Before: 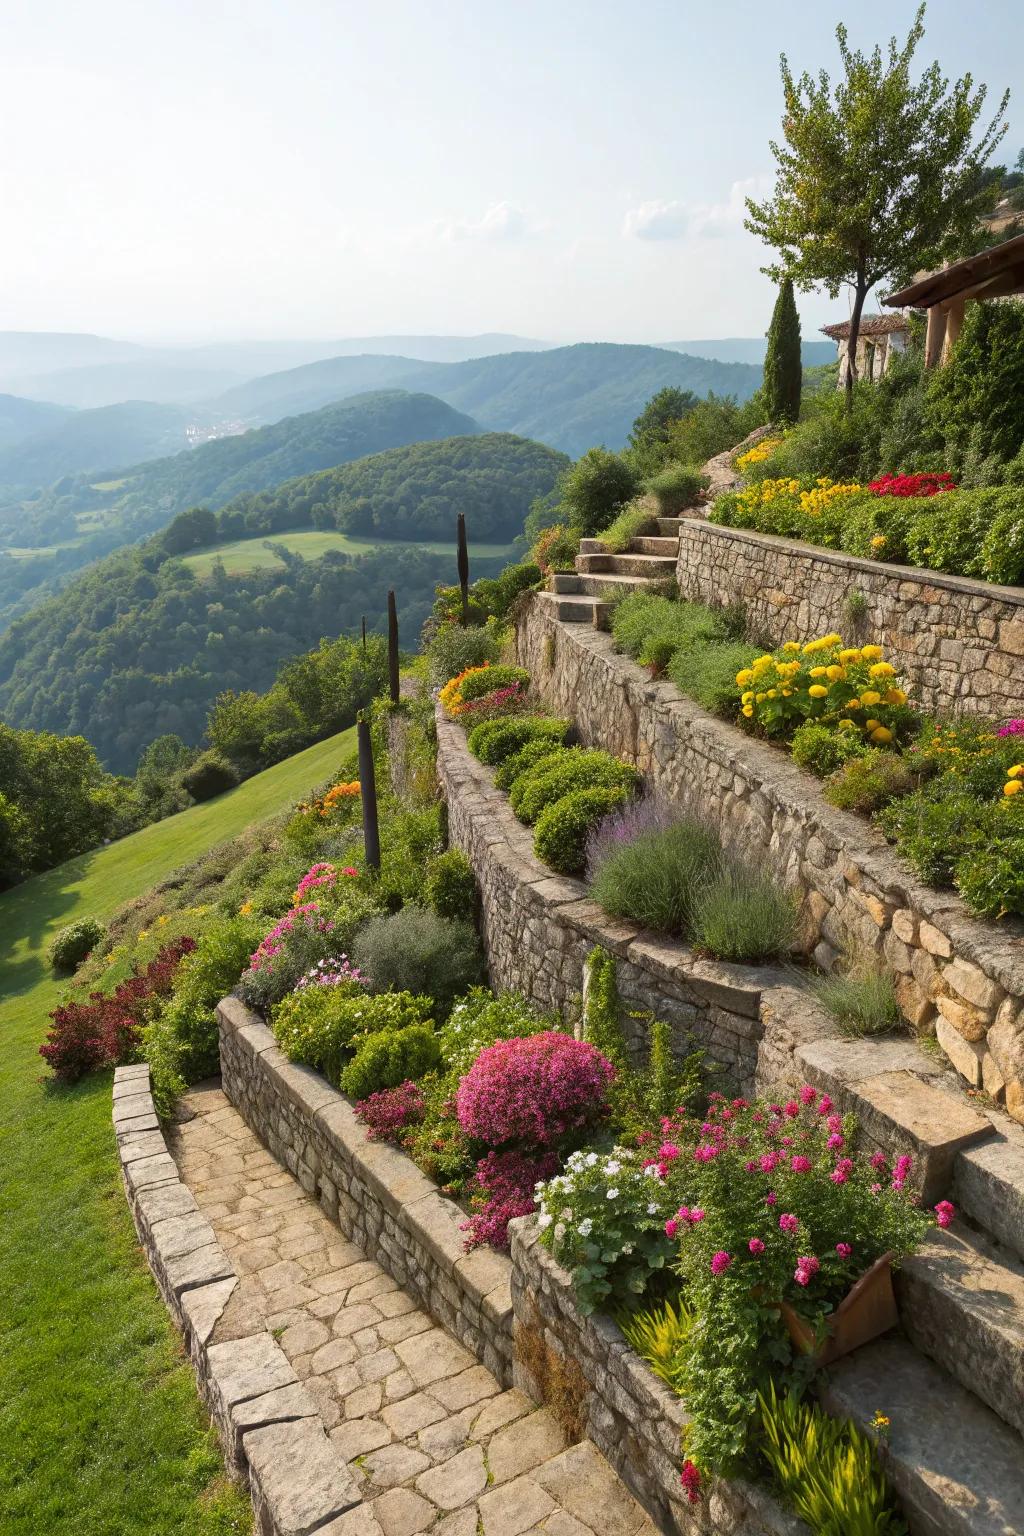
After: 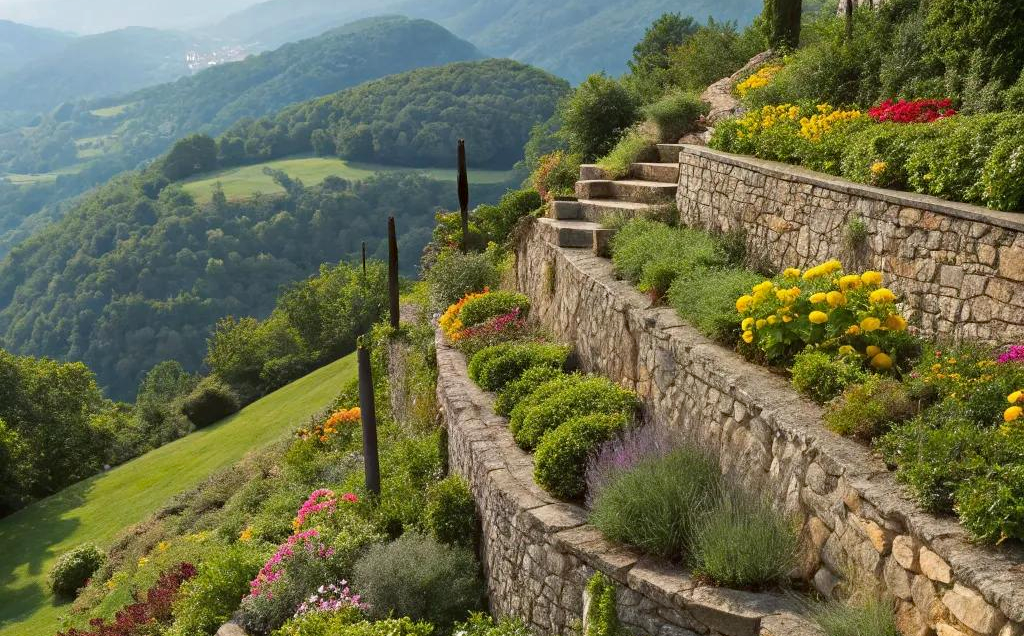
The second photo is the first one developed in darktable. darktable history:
haze removal: compatibility mode true, adaptive false
crop and rotate: top 24.409%, bottom 34.182%
